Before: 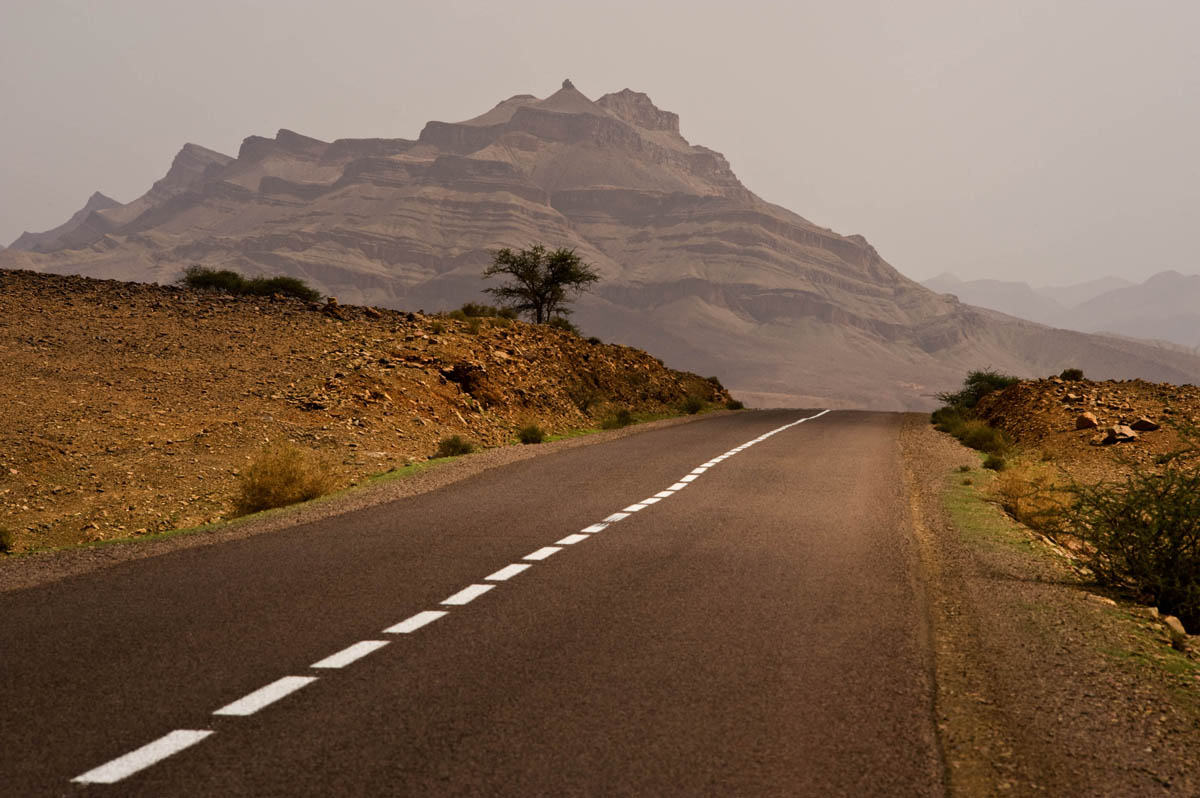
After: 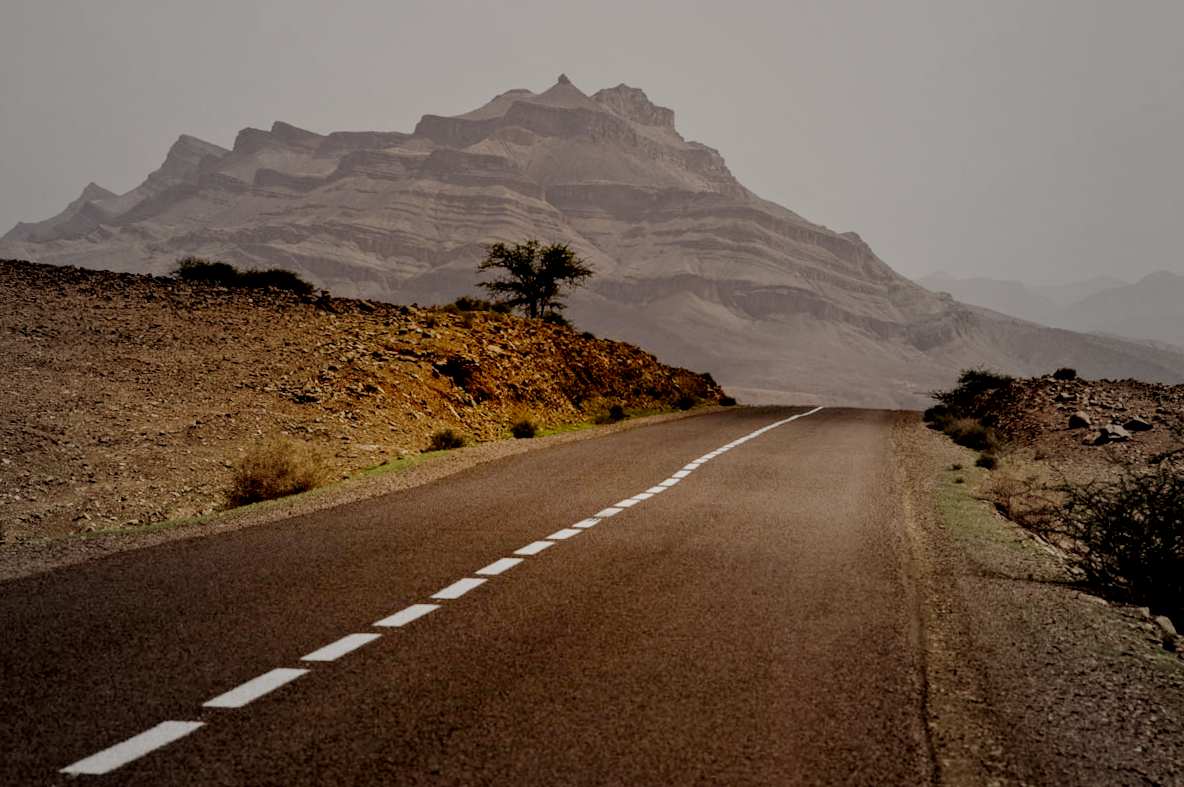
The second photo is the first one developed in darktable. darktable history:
vignetting: fall-off start 18.21%, fall-off radius 137.95%, brightness -0.207, center (-0.078, 0.066), width/height ratio 0.62, shape 0.59
local contrast: detail 130%
filmic rgb: middle gray luminance 18%, black relative exposure -7.5 EV, white relative exposure 8.5 EV, threshold 6 EV, target black luminance 0%, hardness 2.23, latitude 18.37%, contrast 0.878, highlights saturation mix 5%, shadows ↔ highlights balance 10.15%, add noise in highlights 0, preserve chrominance no, color science v3 (2019), use custom middle-gray values true, iterations of high-quality reconstruction 0, contrast in highlights soft, enable highlight reconstruction true
crop and rotate: angle -0.5°
